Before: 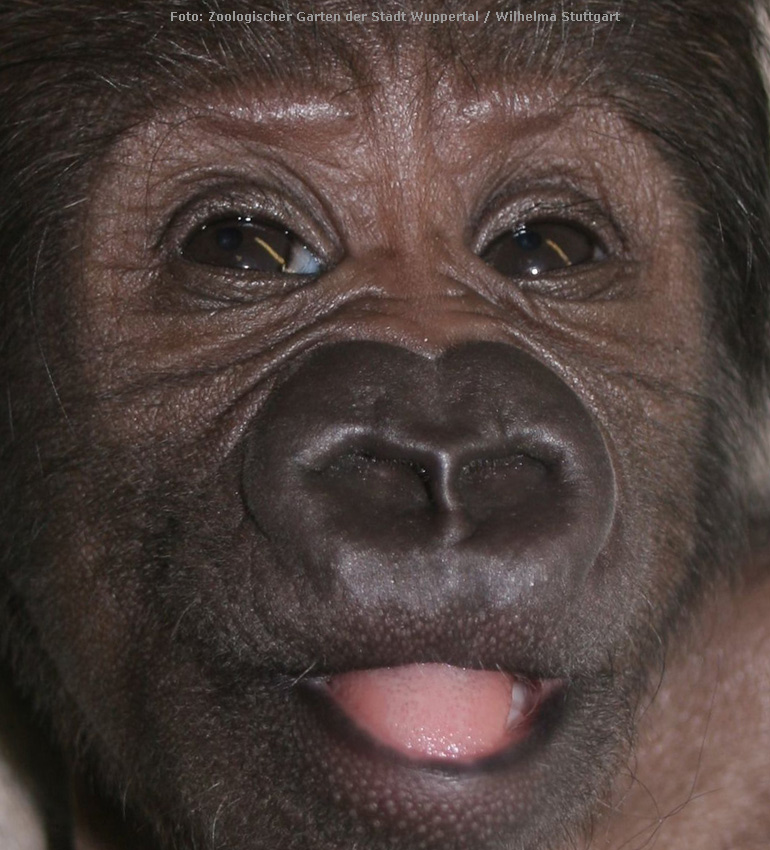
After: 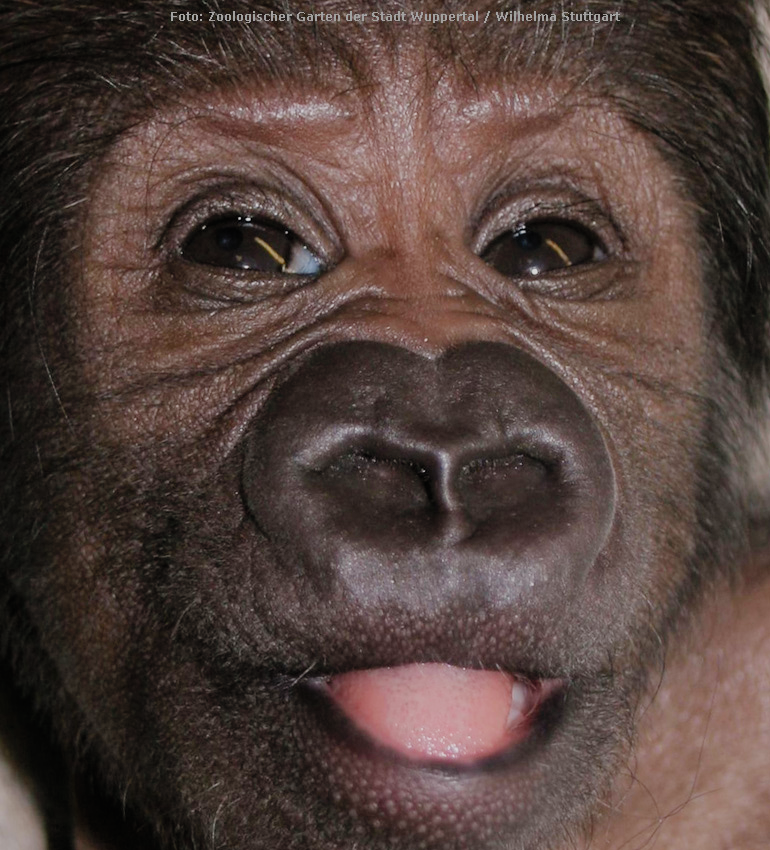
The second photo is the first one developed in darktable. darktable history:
filmic rgb: black relative exposure -7.65 EV, white relative exposure 4.56 EV, hardness 3.61, preserve chrominance no, color science v4 (2020), contrast in shadows soft, contrast in highlights soft
contrast brightness saturation: brightness 0.086, saturation 0.193
